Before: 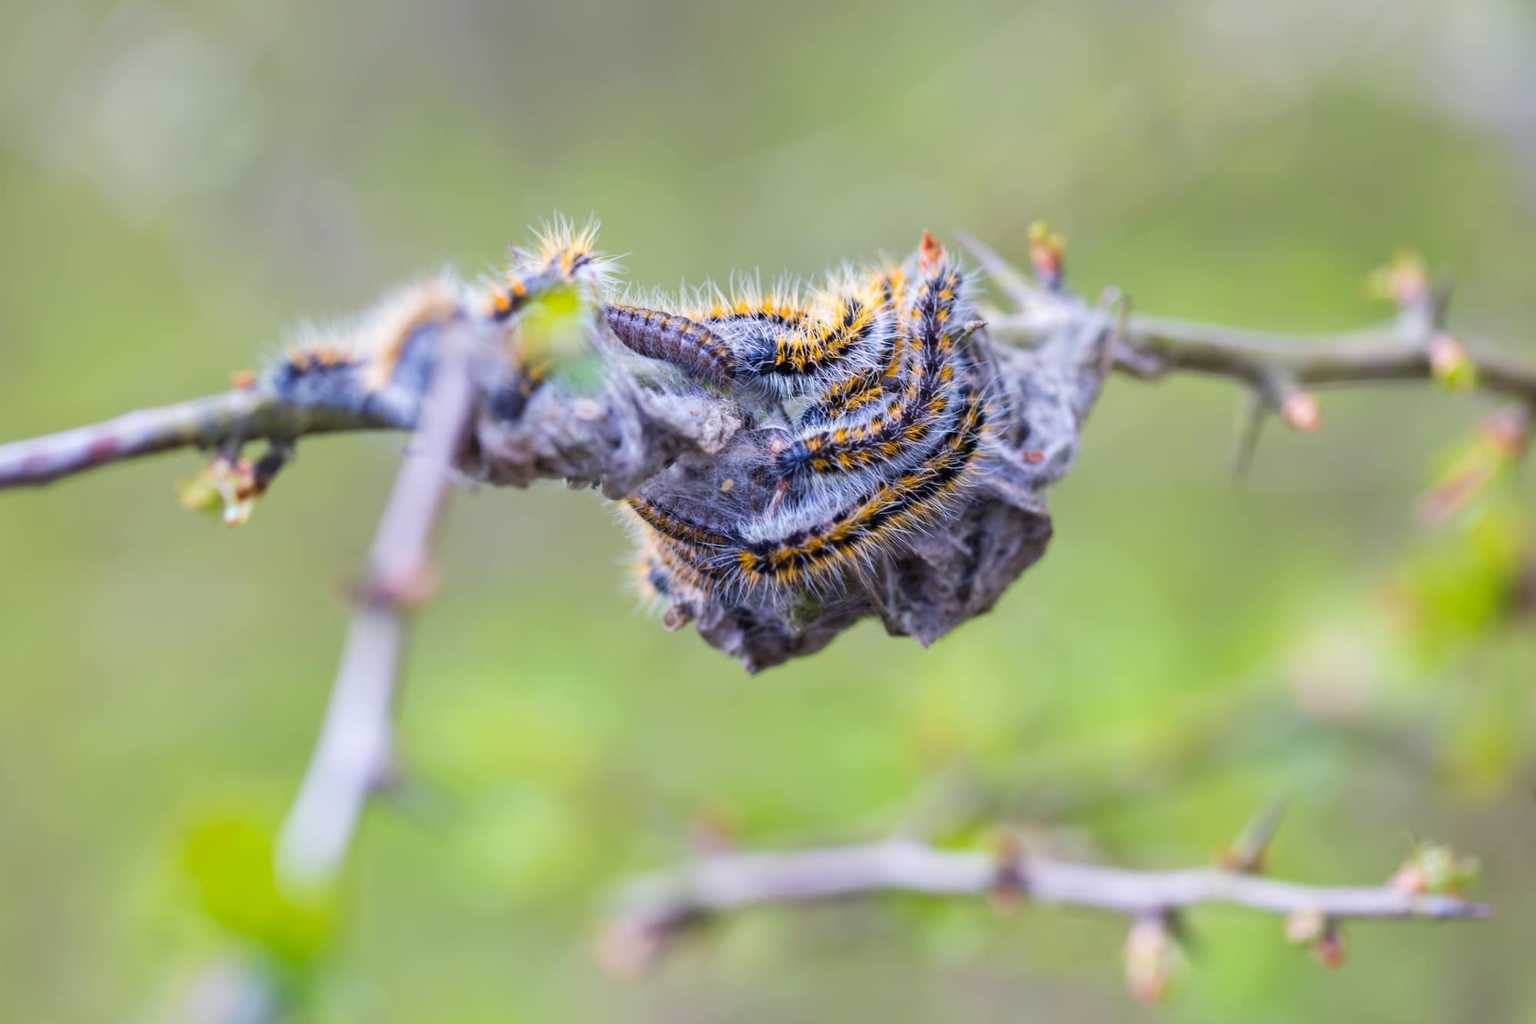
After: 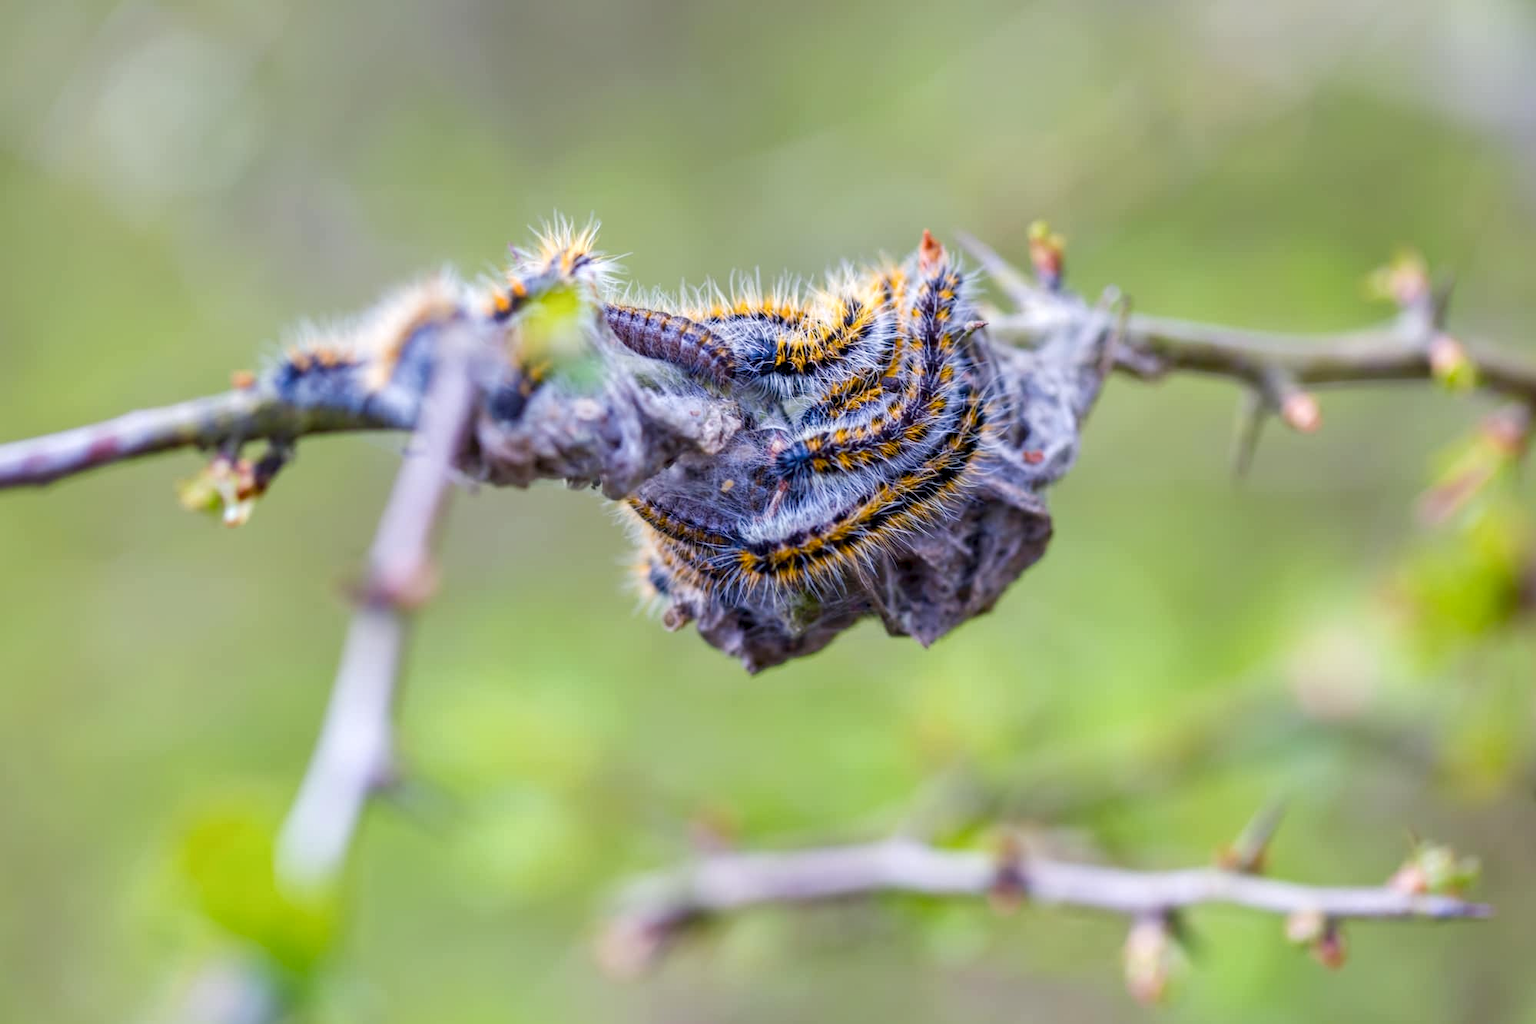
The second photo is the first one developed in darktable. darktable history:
local contrast: on, module defaults
color balance rgb: perceptual saturation grading › global saturation 20%, perceptual saturation grading › highlights -25%, perceptual saturation grading › shadows 25%
